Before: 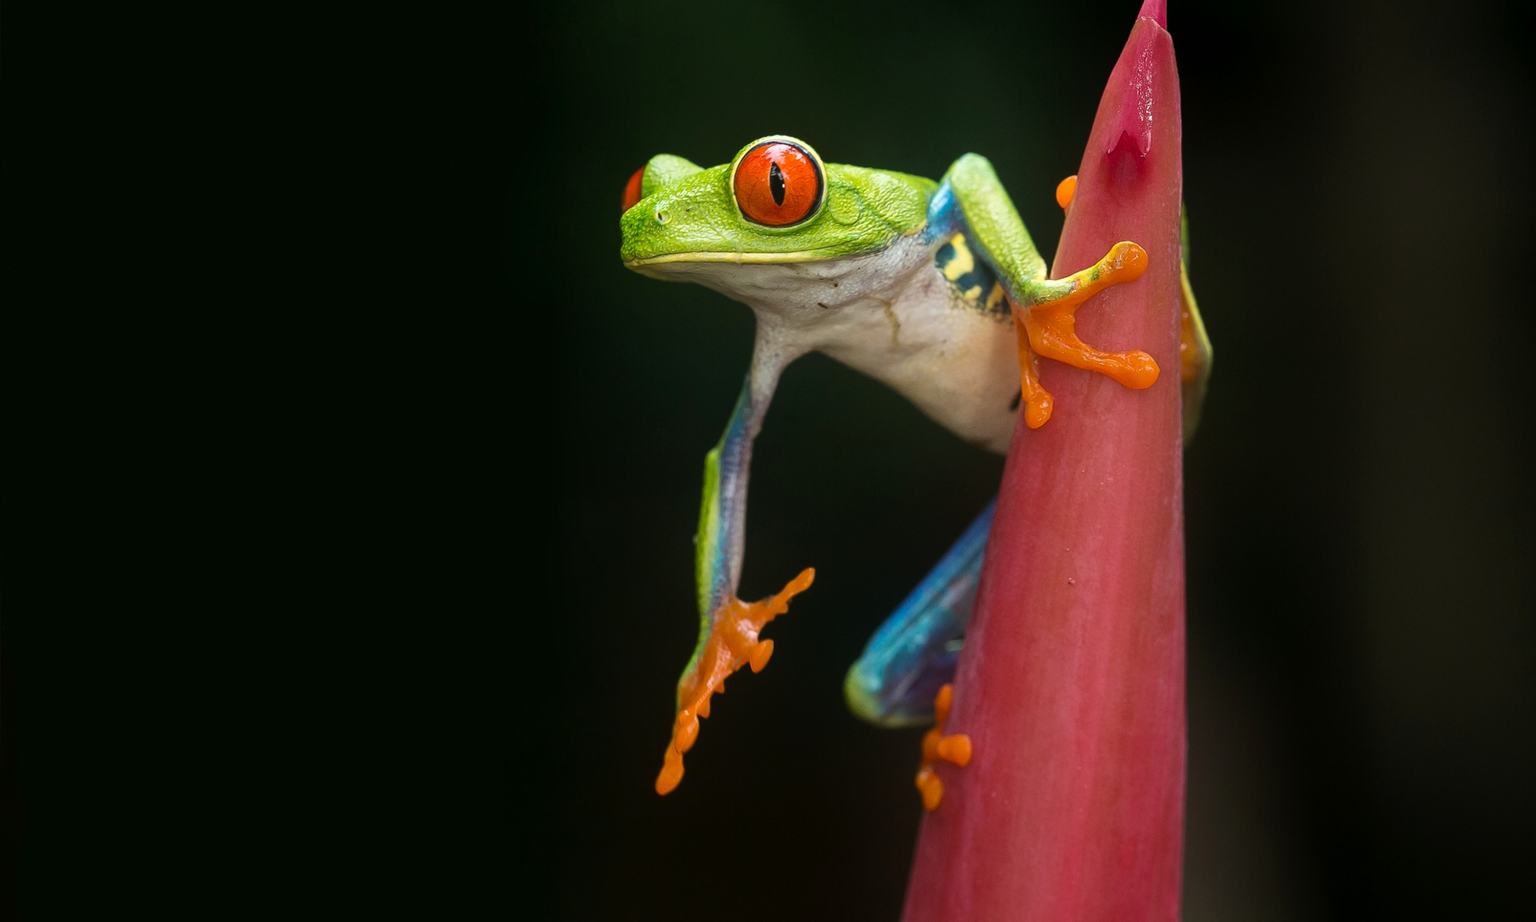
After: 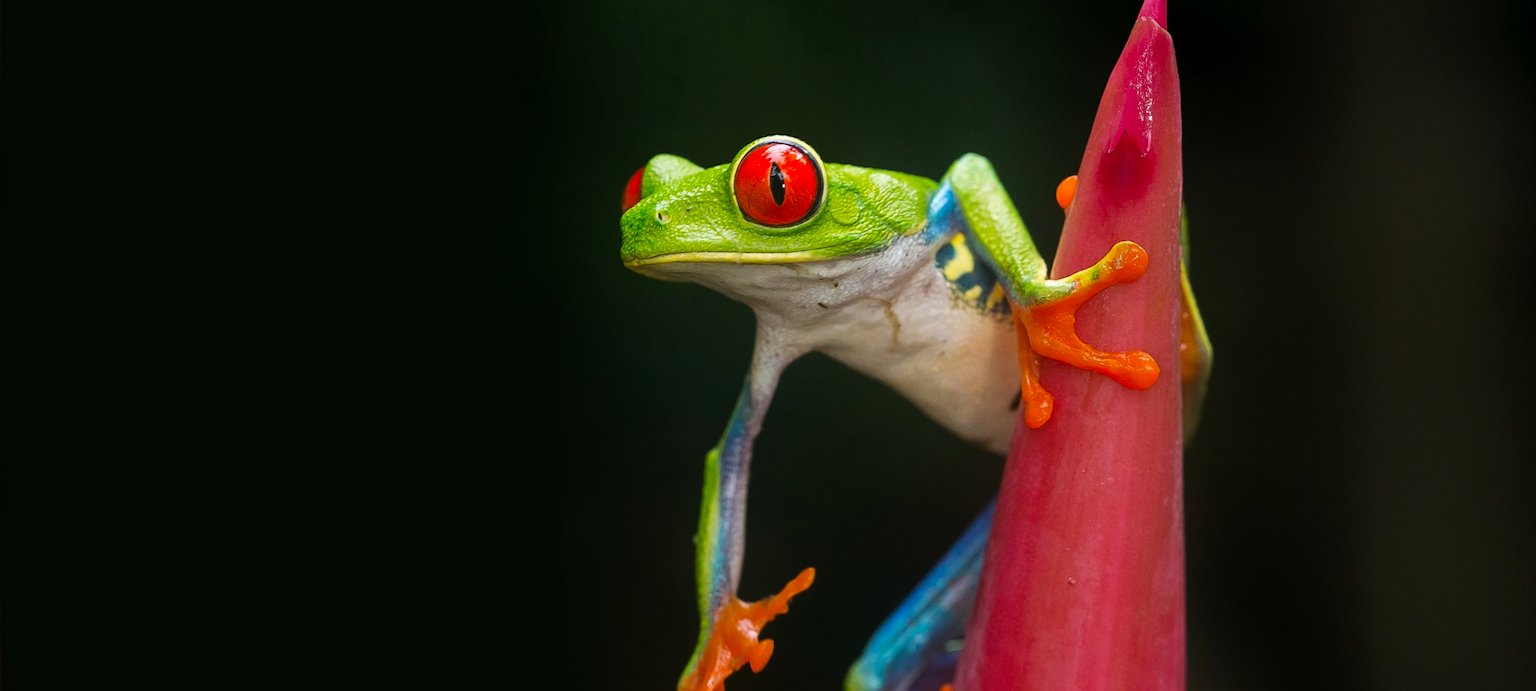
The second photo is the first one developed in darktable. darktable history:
vibrance: vibrance 100%
crop: bottom 24.967%
white balance: red 1.009, blue 1.027
